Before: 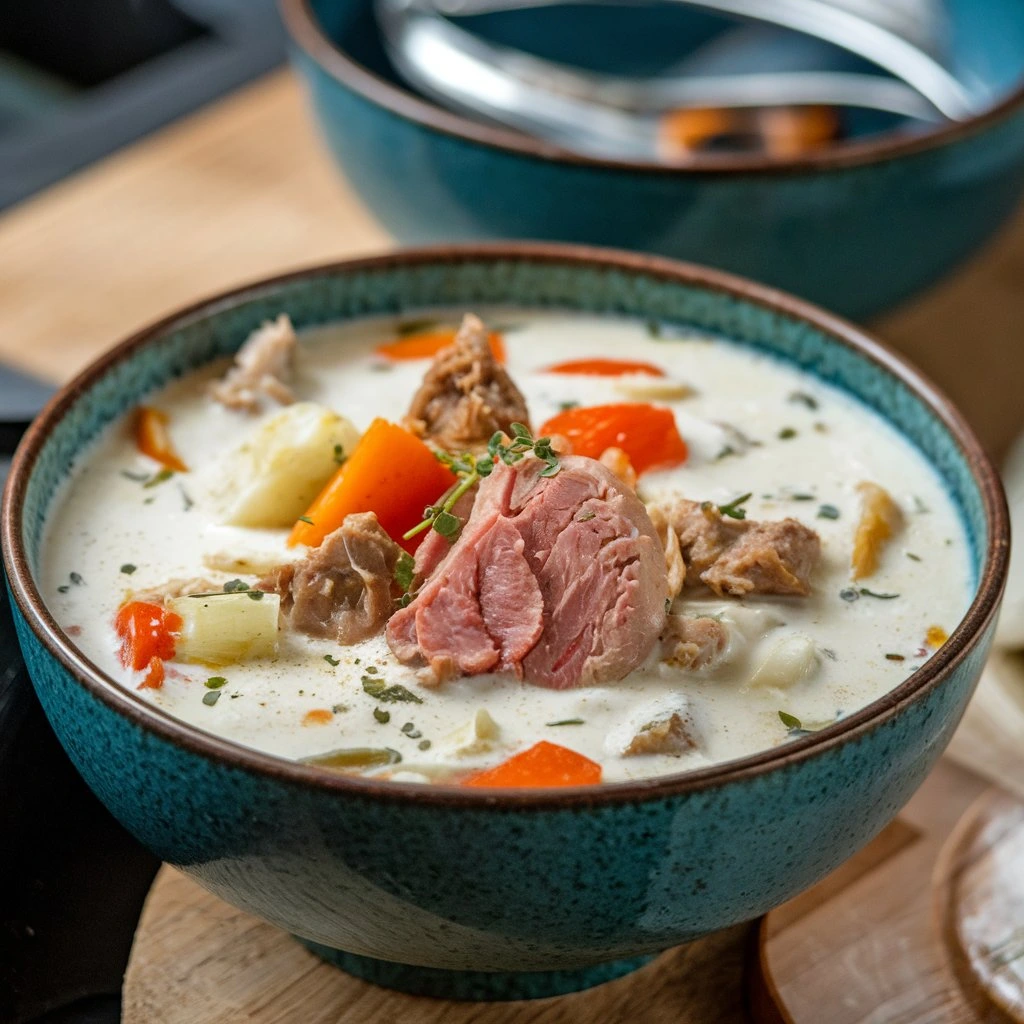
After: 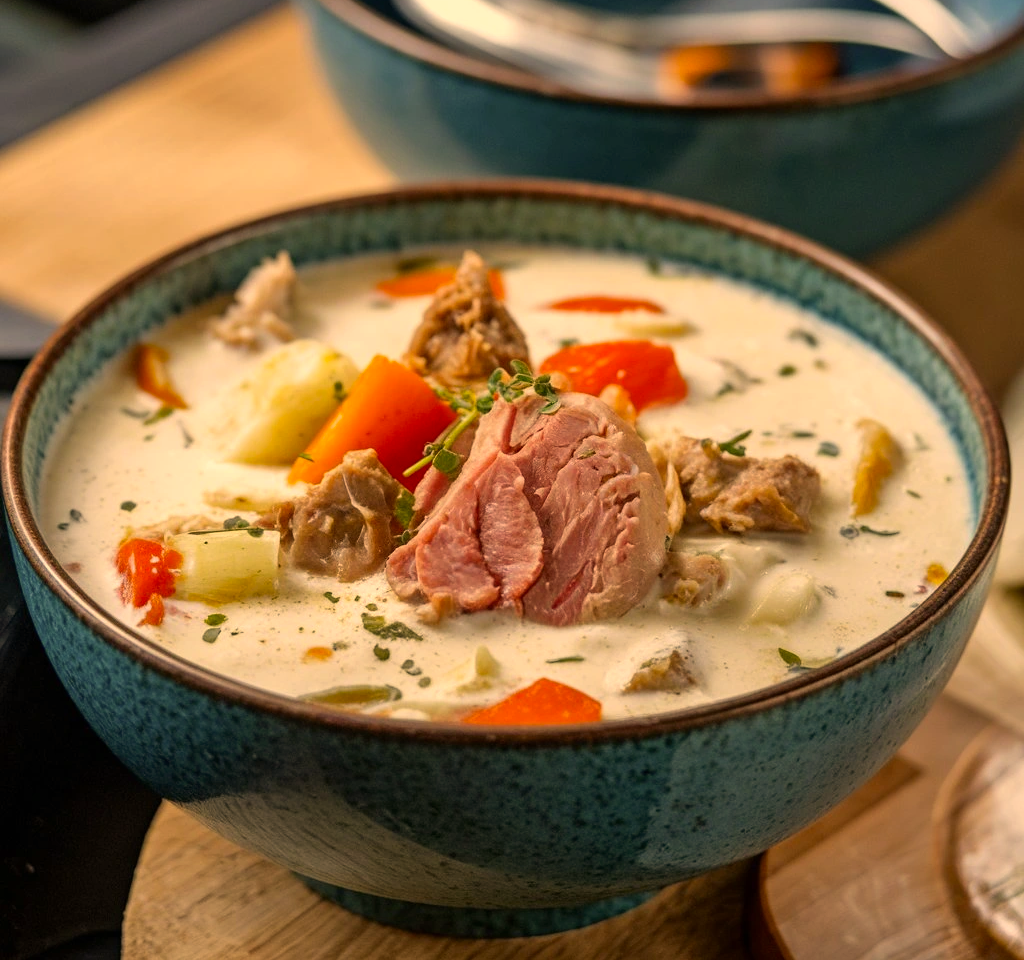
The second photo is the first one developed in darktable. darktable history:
crop and rotate: top 6.25%
color correction: highlights a* 15, highlights b* 31.55
